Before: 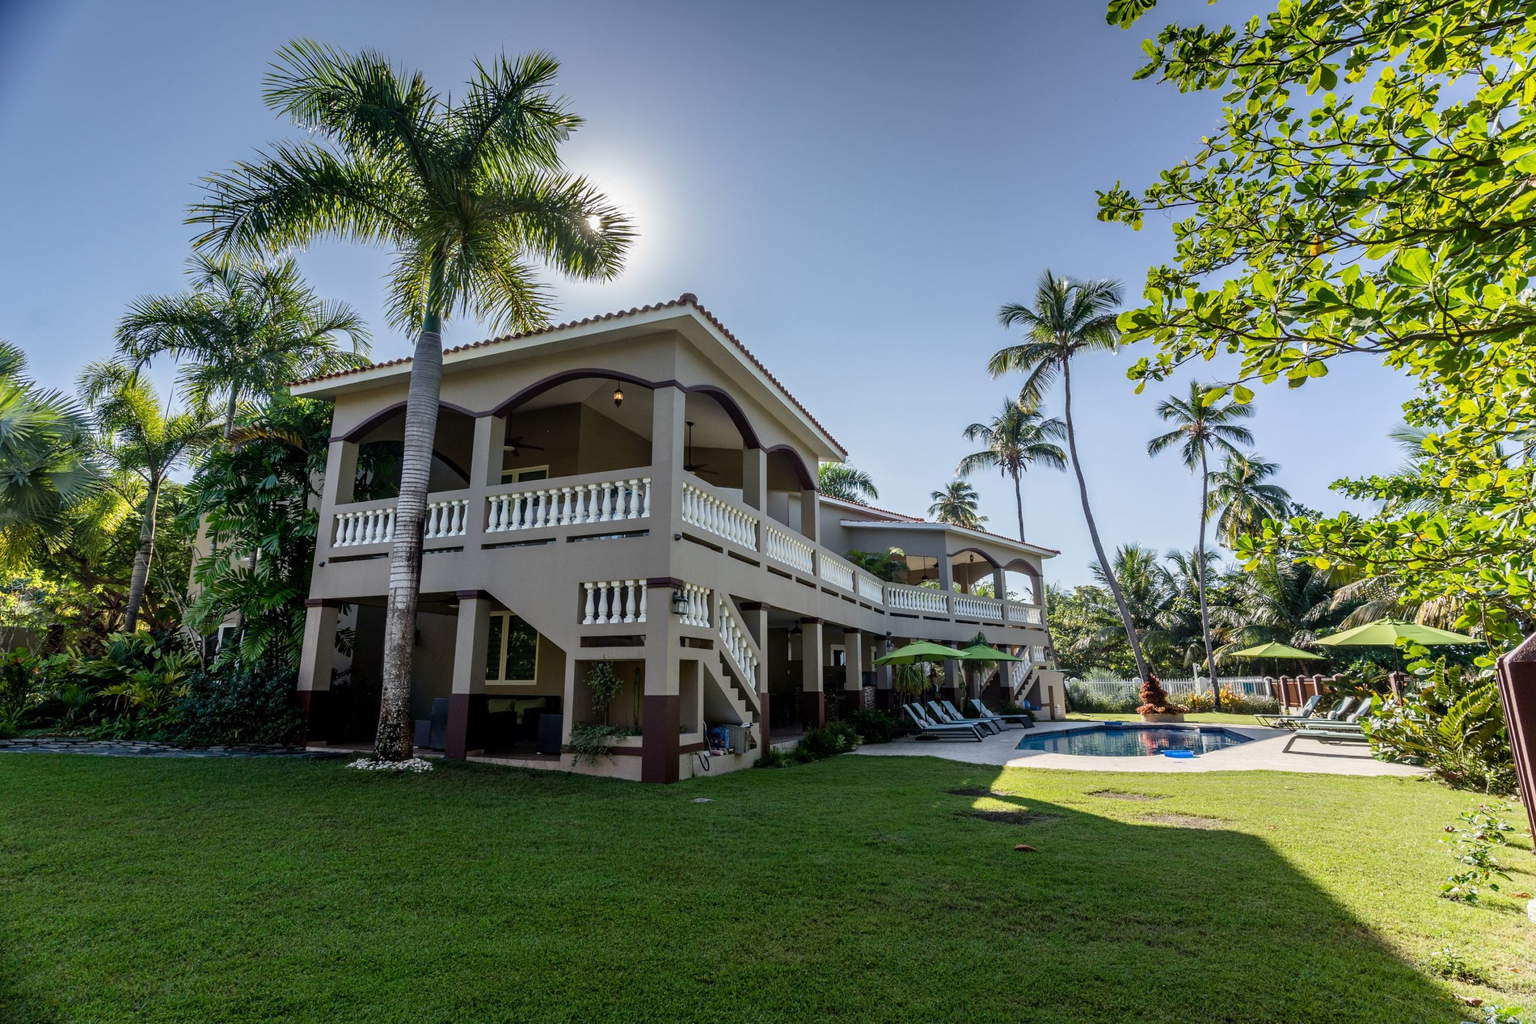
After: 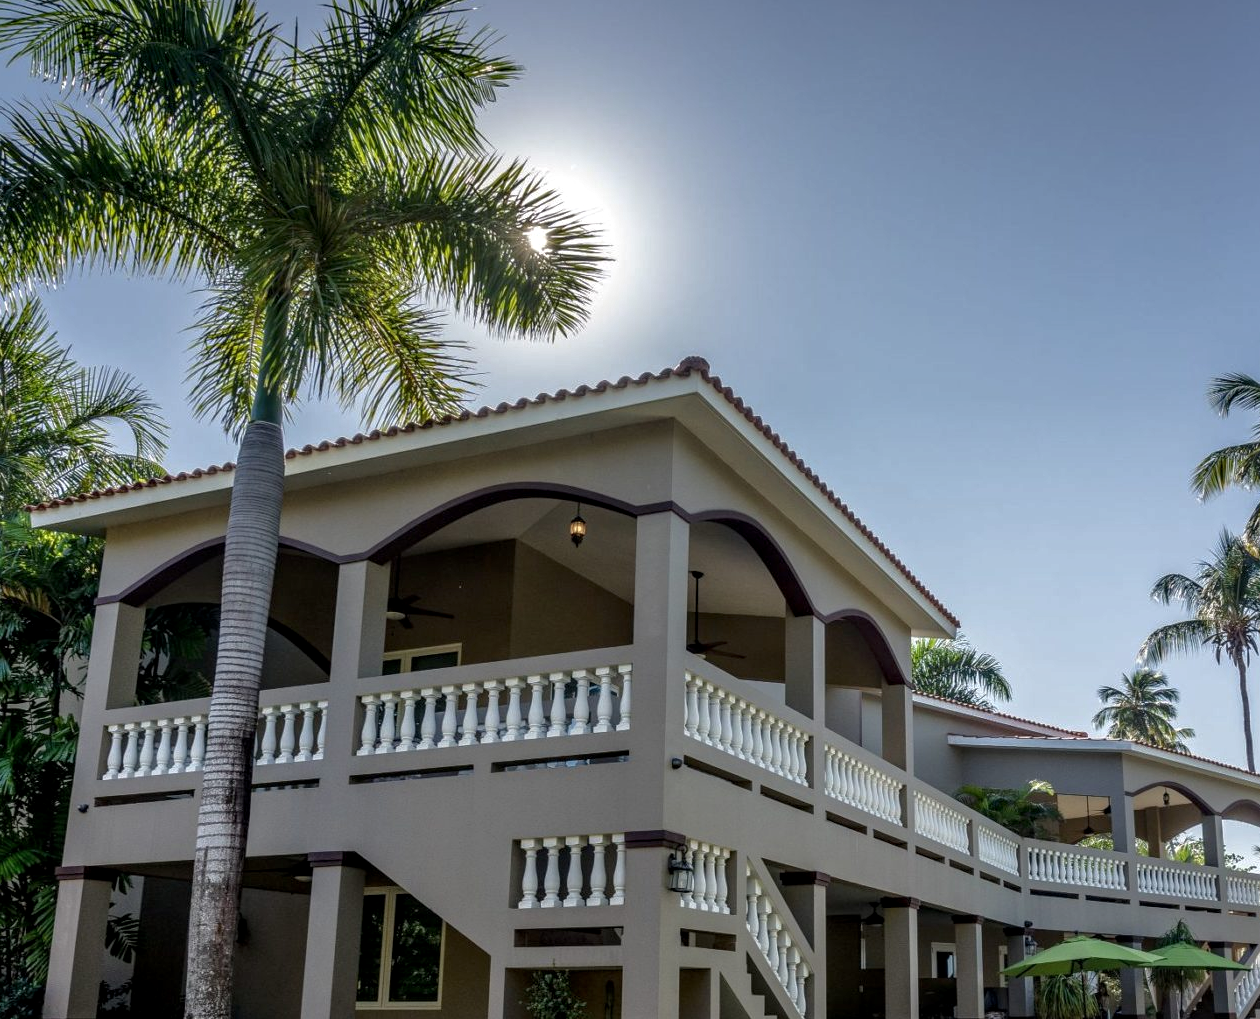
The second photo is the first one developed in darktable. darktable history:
local contrast: on, module defaults
crop: left 17.729%, top 7.743%, right 33.043%, bottom 32.538%
tone equalizer: -8 EV -0.001 EV, -7 EV 0.003 EV, -6 EV -0.002 EV, -5 EV -0.014 EV, -4 EV -0.065 EV, -3 EV -0.226 EV, -2 EV -0.292 EV, -1 EV 0.097 EV, +0 EV 0.297 EV, edges refinement/feathering 500, mask exposure compensation -1.57 EV, preserve details no
